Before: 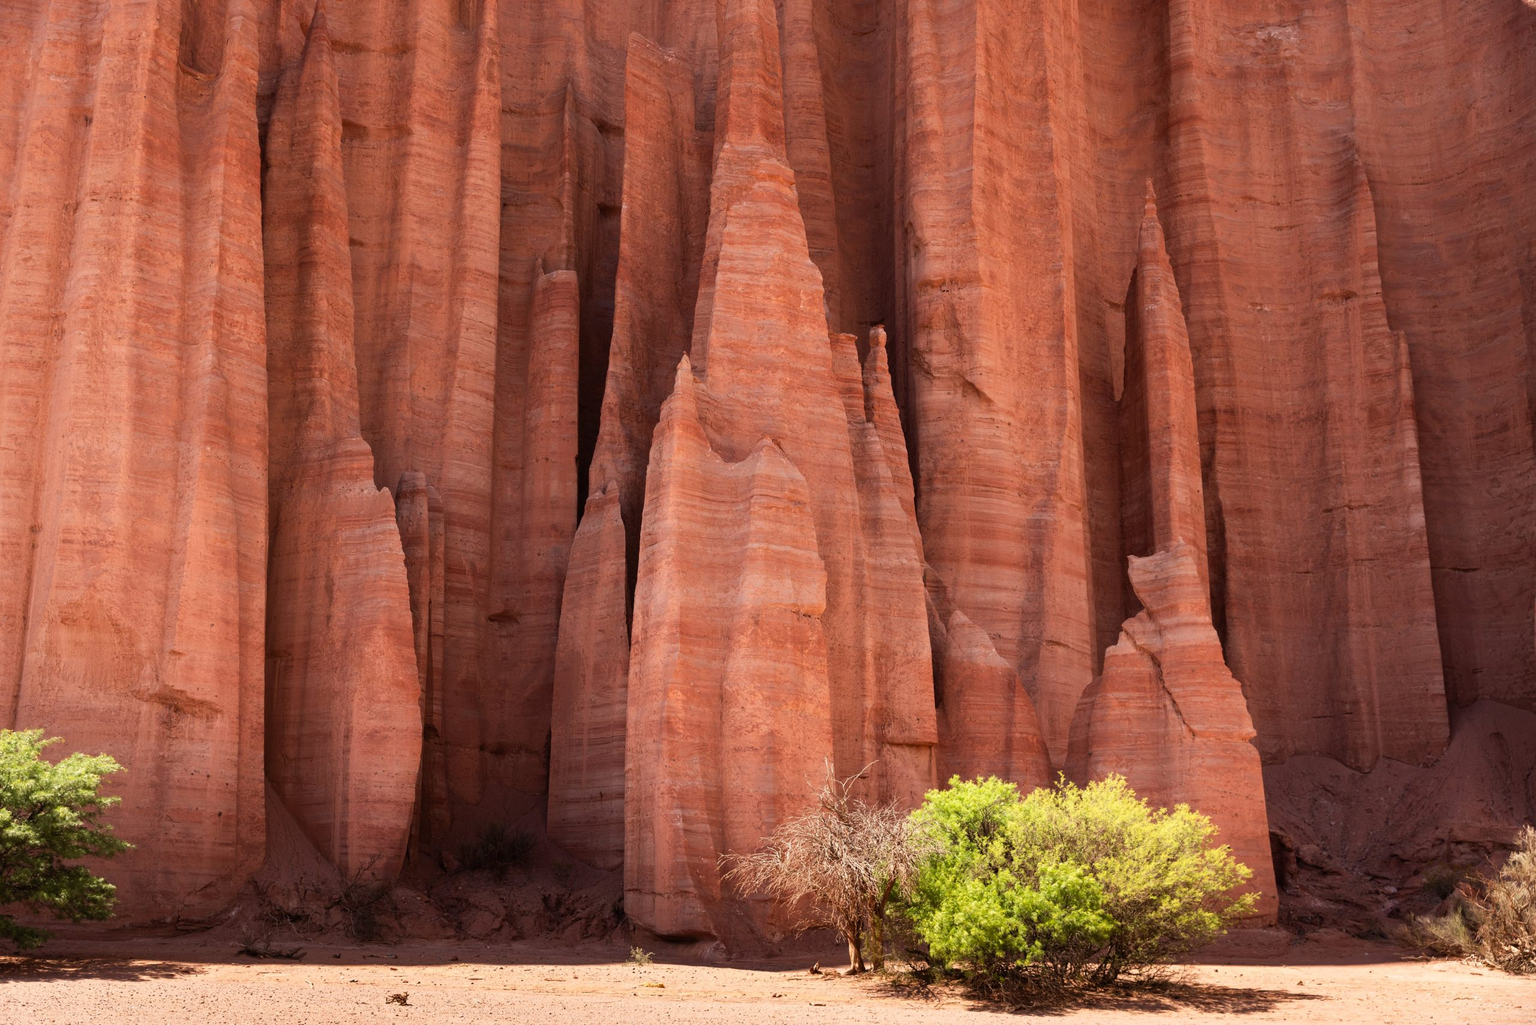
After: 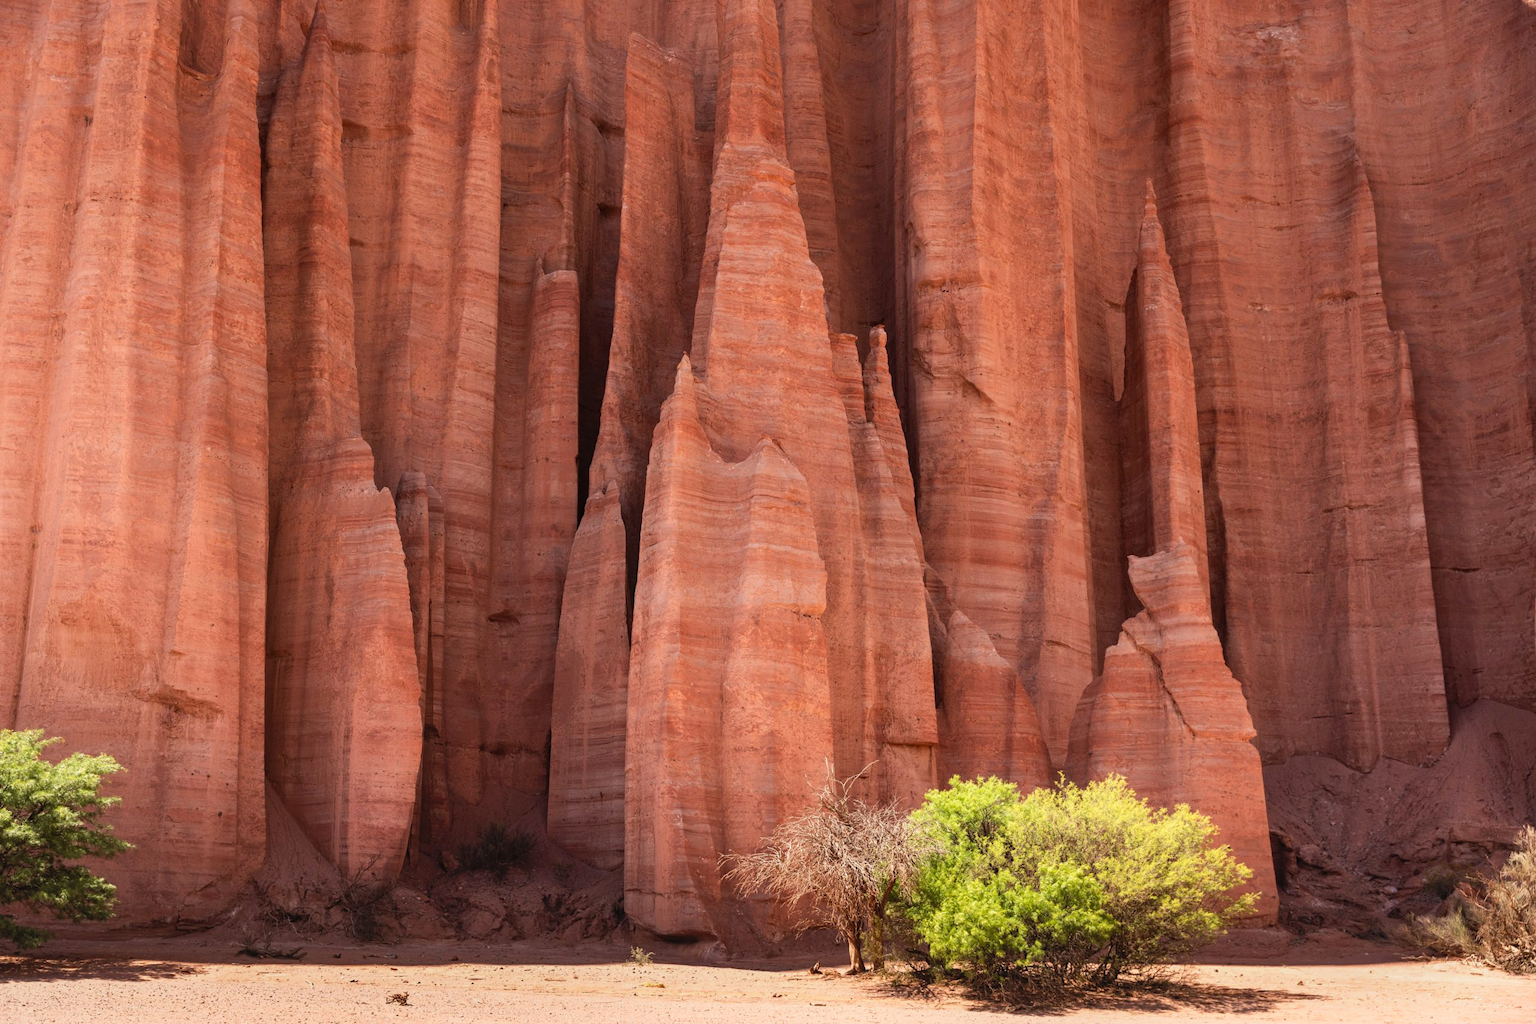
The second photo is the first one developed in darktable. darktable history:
shadows and highlights: highlights 72.39, soften with gaussian
local contrast: detail 109%
